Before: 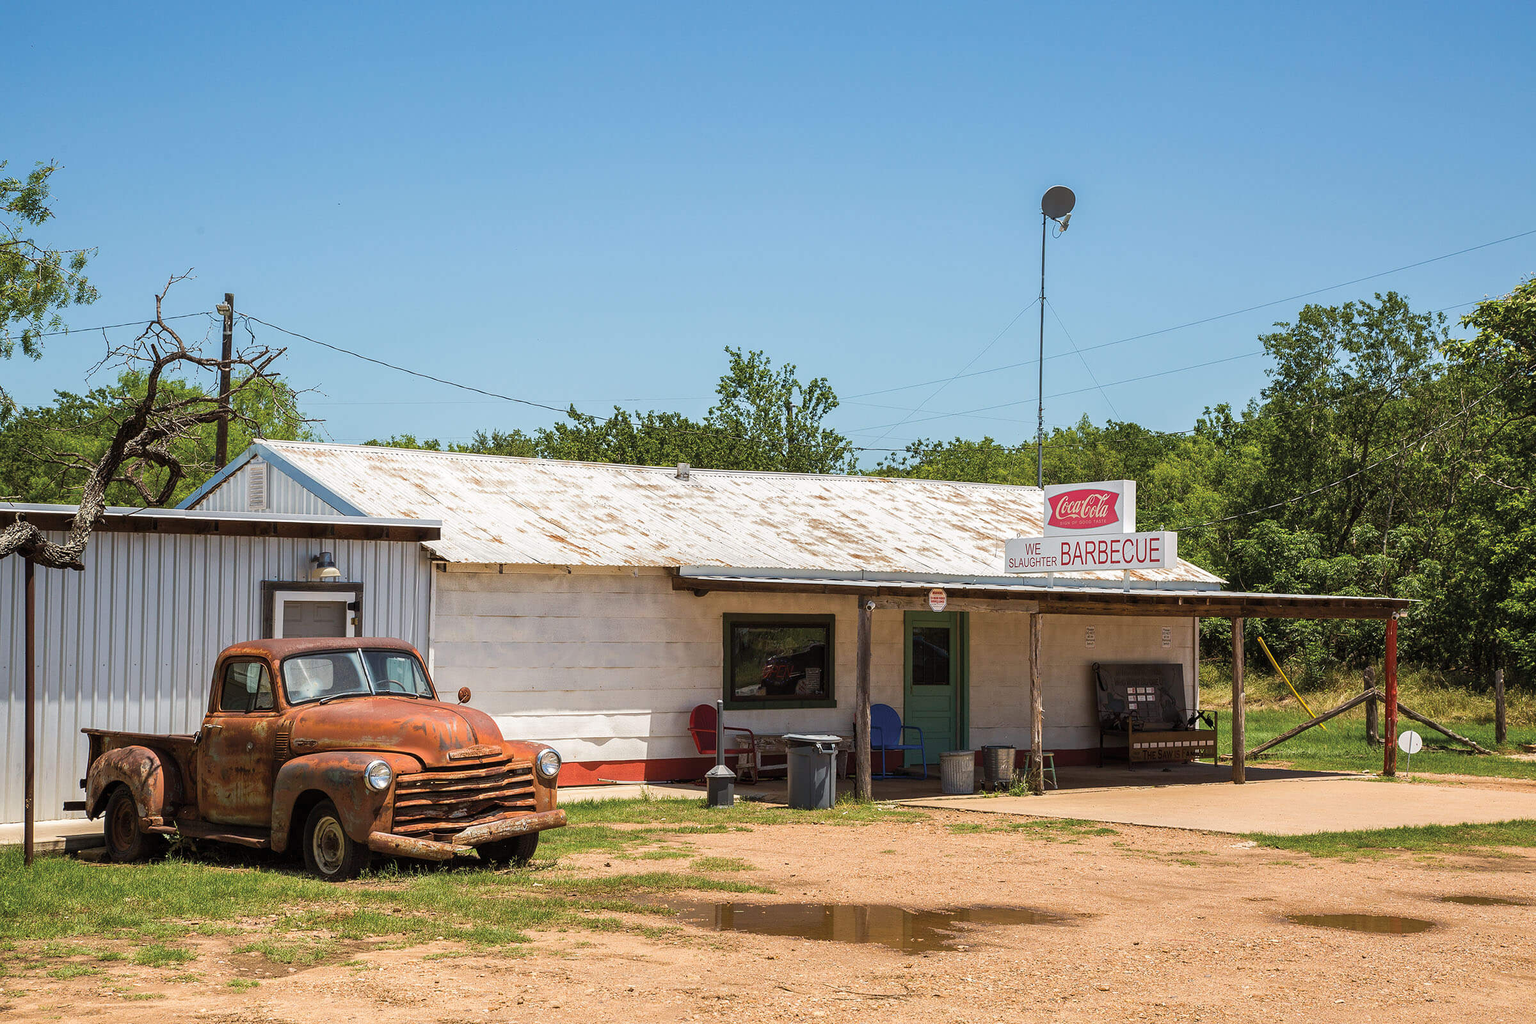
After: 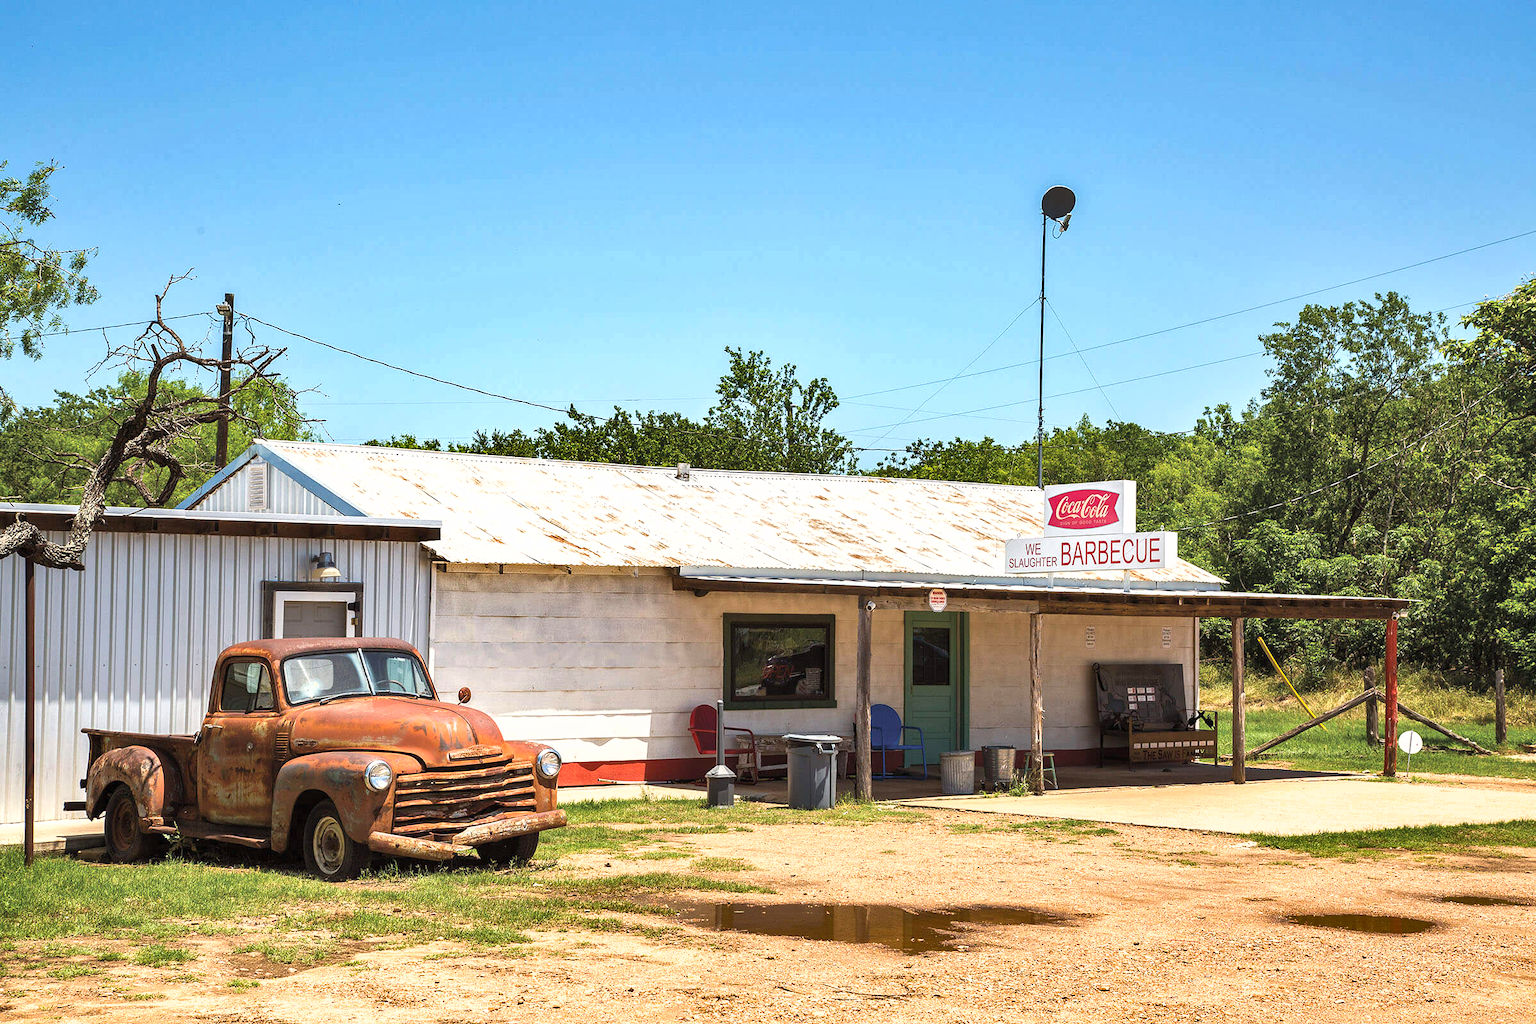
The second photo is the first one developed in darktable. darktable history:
shadows and highlights: soften with gaussian
exposure: black level correction 0, exposure 0.693 EV, compensate exposure bias true, compensate highlight preservation false
